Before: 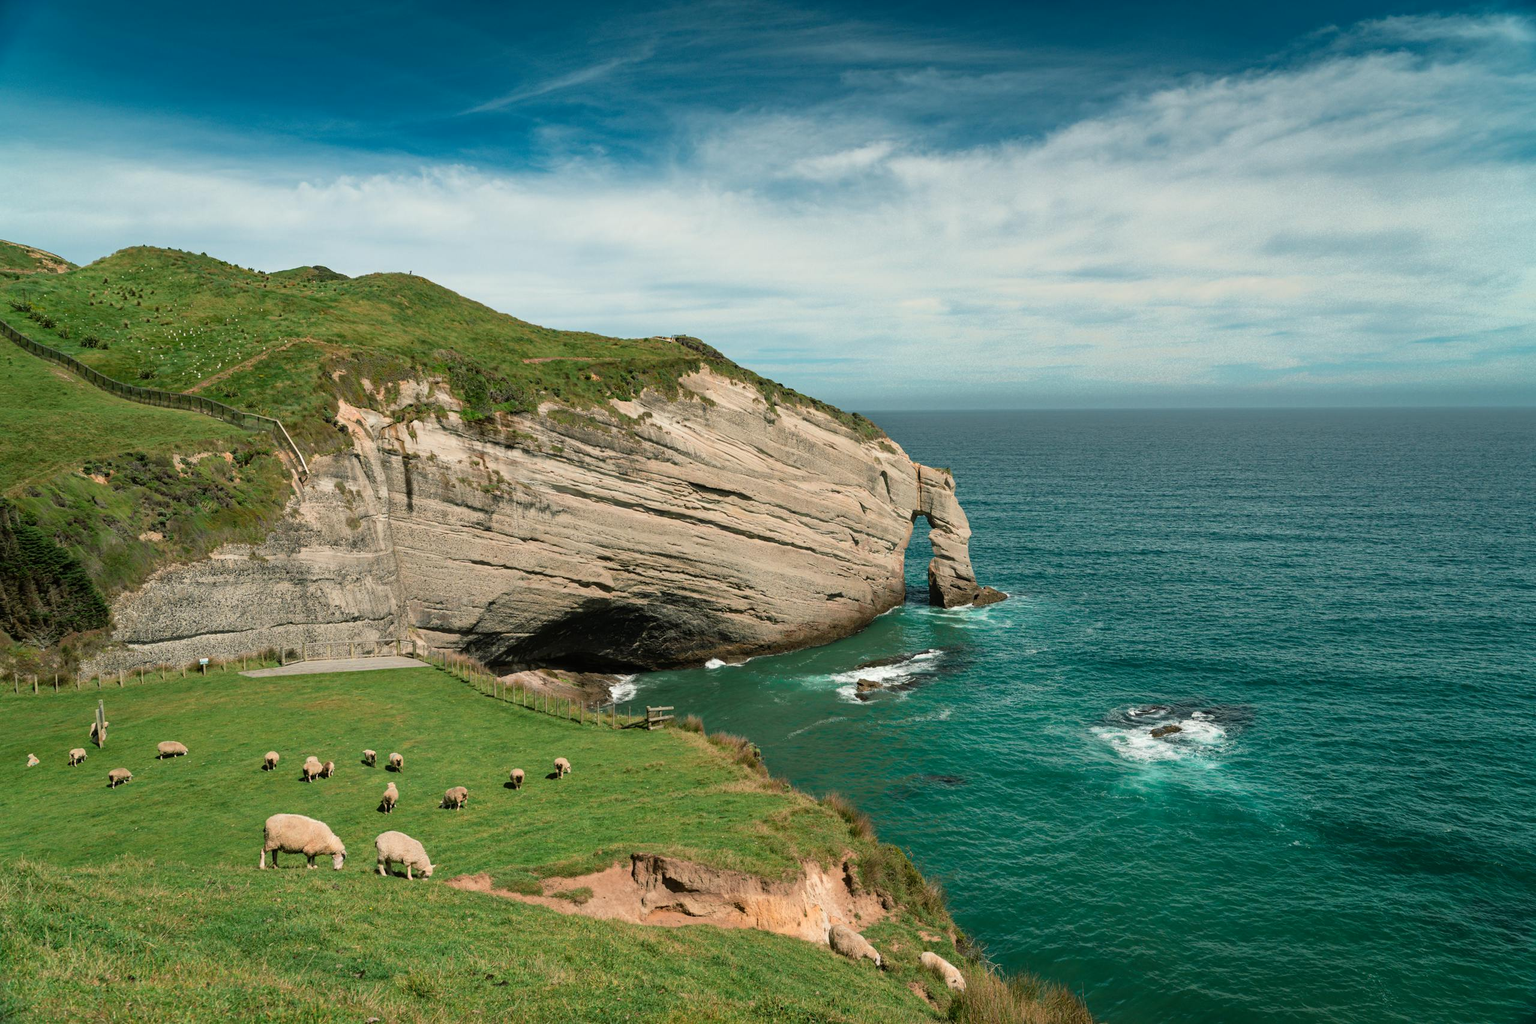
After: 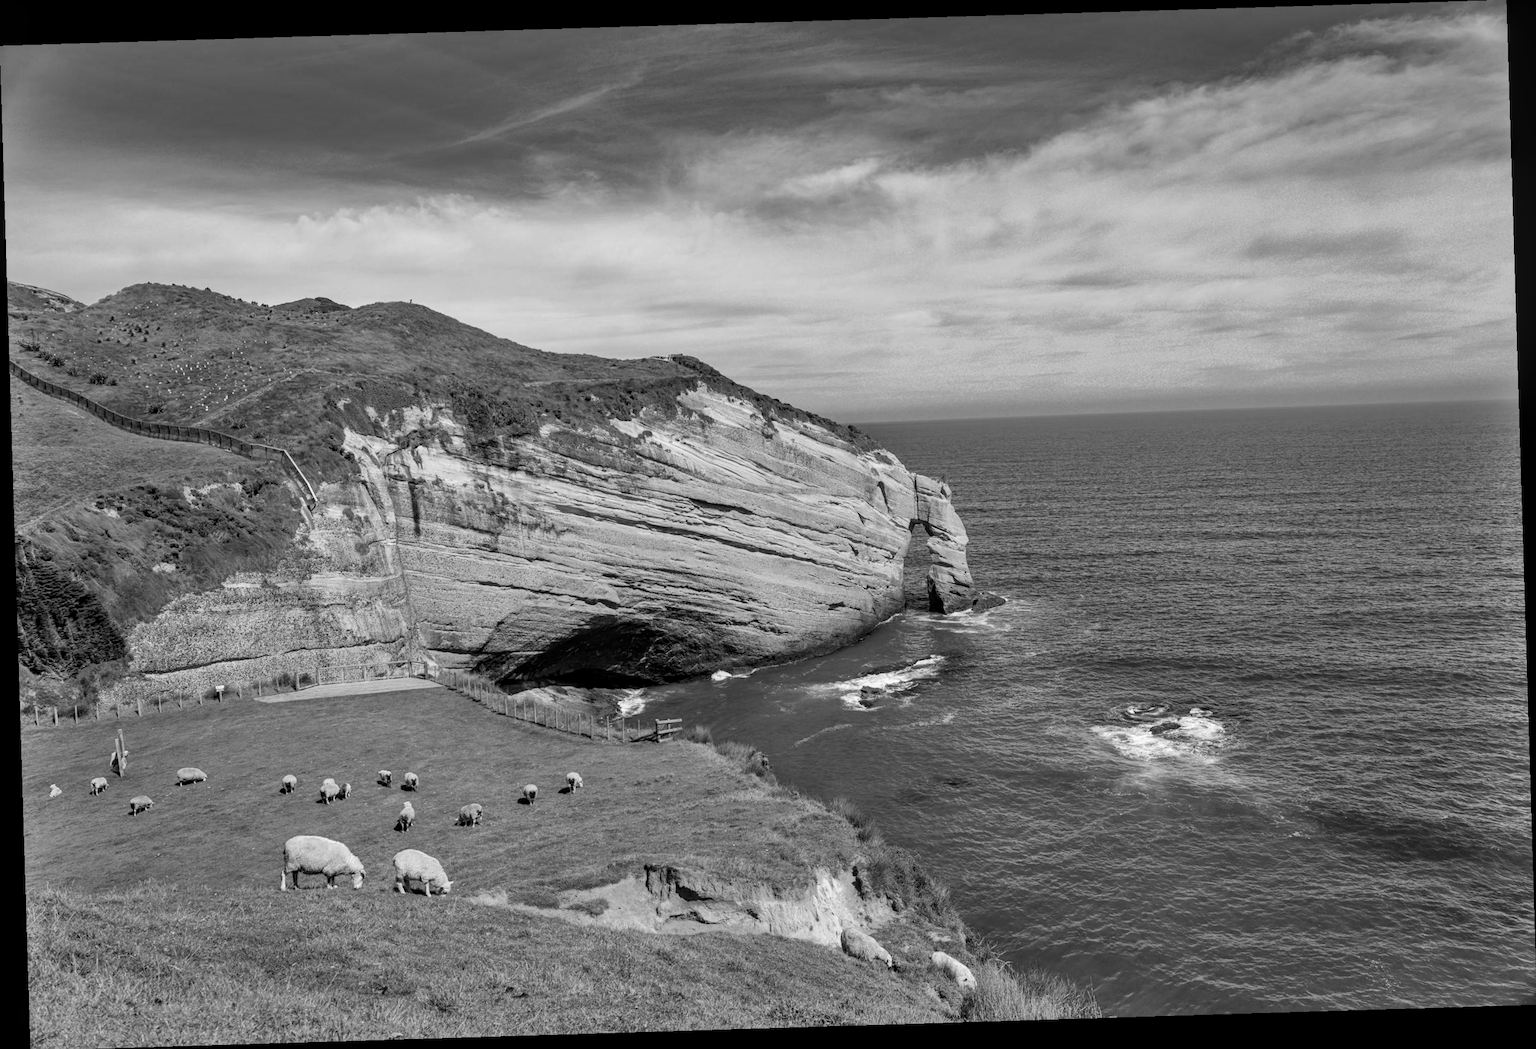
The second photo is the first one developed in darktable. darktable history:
monochrome: a -6.99, b 35.61, size 1.4
local contrast: on, module defaults
shadows and highlights: soften with gaussian
rotate and perspective: rotation -1.75°, automatic cropping off
